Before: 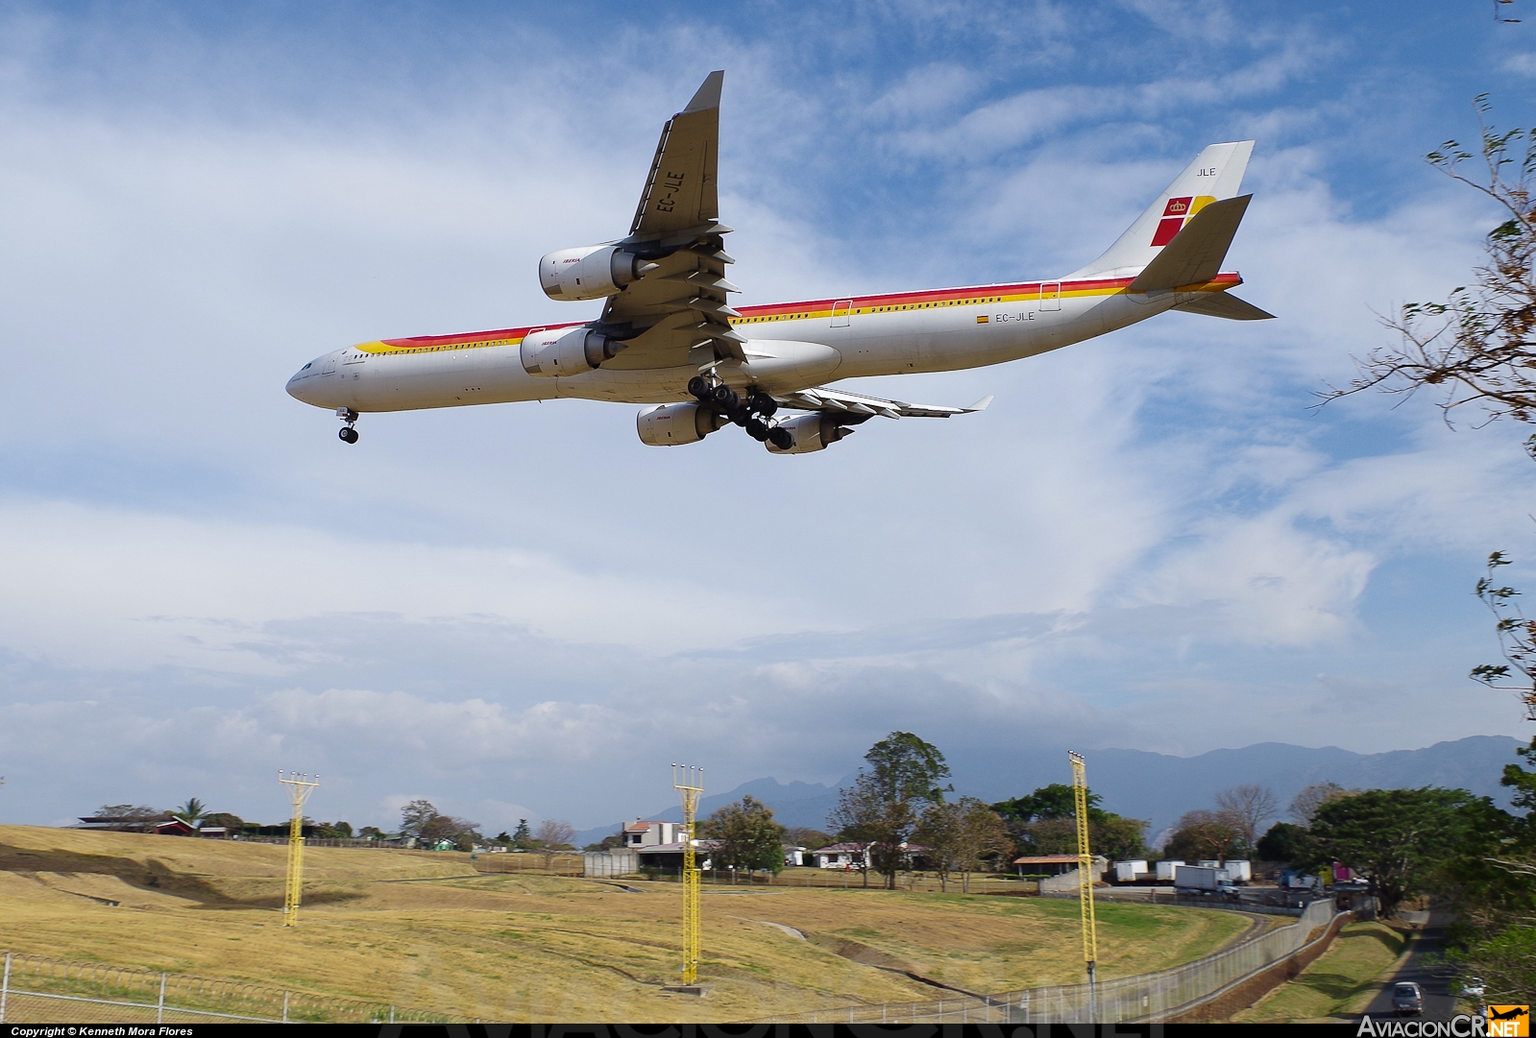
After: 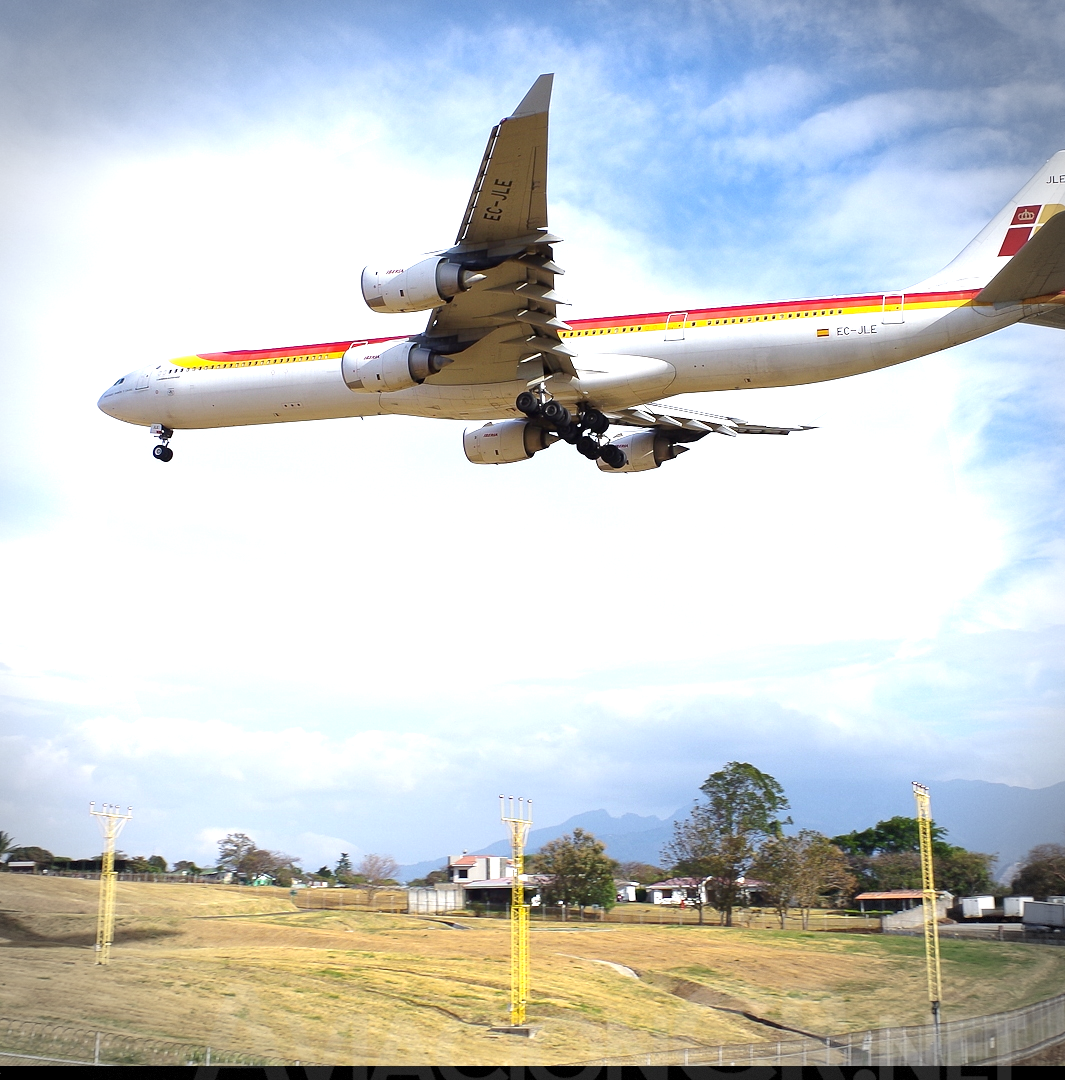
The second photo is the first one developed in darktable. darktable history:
crop and rotate: left 12.544%, right 20.794%
exposure: black level correction 0.001, exposure 1.045 EV, compensate highlight preservation false
vignetting: automatic ratio true, dithering 8-bit output, unbound false
